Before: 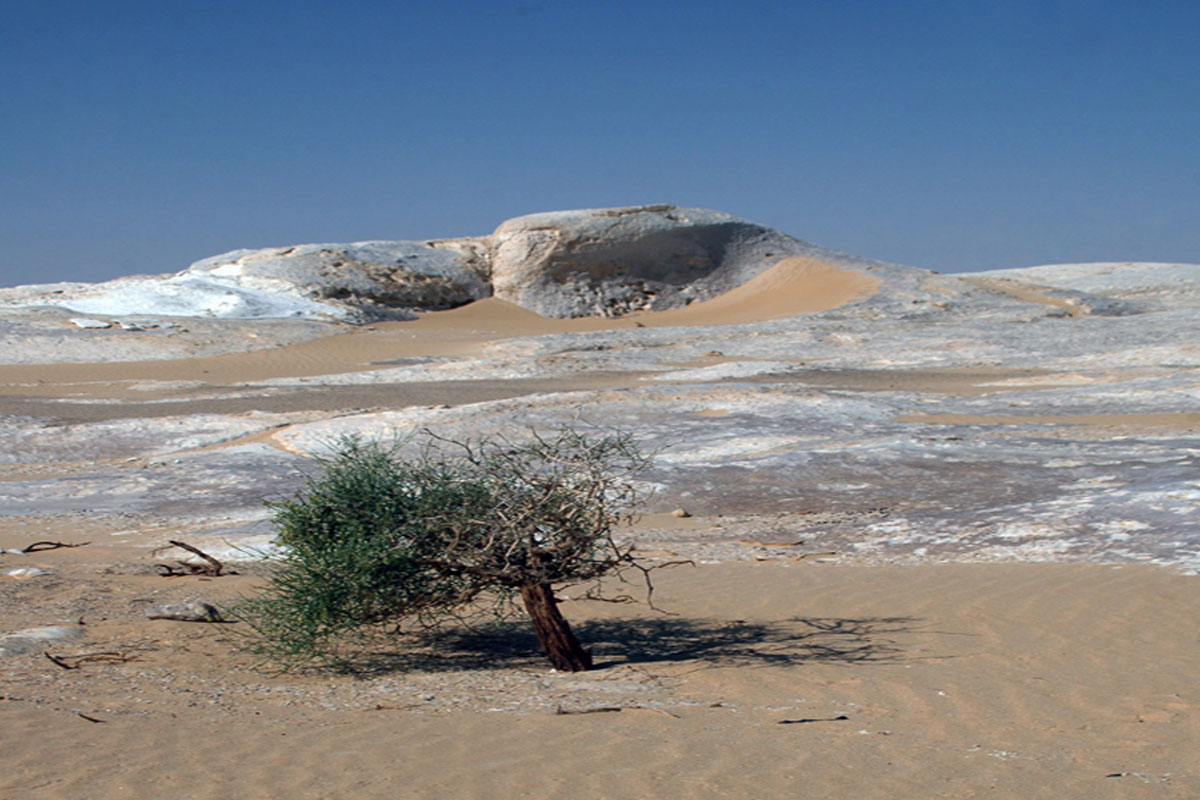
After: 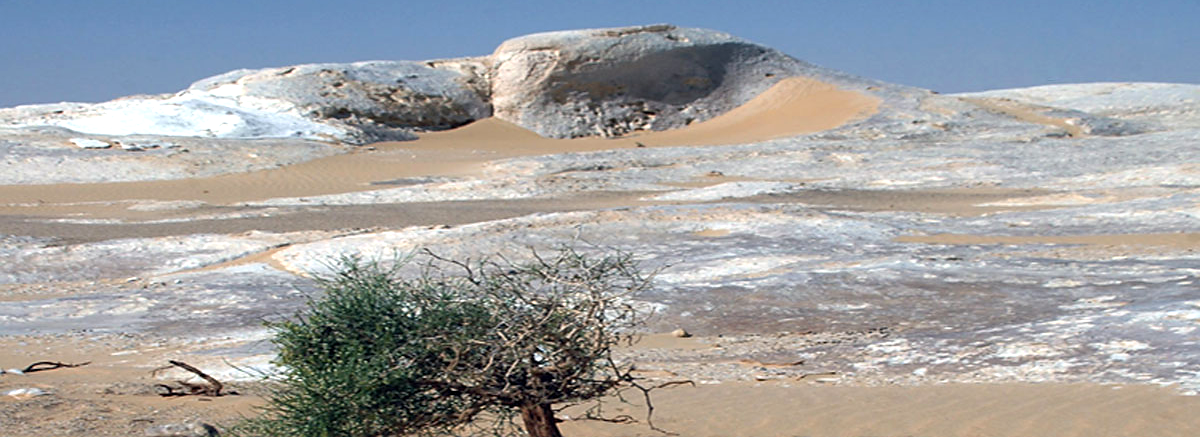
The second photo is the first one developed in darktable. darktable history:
crop and rotate: top 22.561%, bottom 22.802%
exposure: black level correction 0, exposure 0.398 EV, compensate highlight preservation false
sharpen: radius 1.437, amount 0.408, threshold 1.188
